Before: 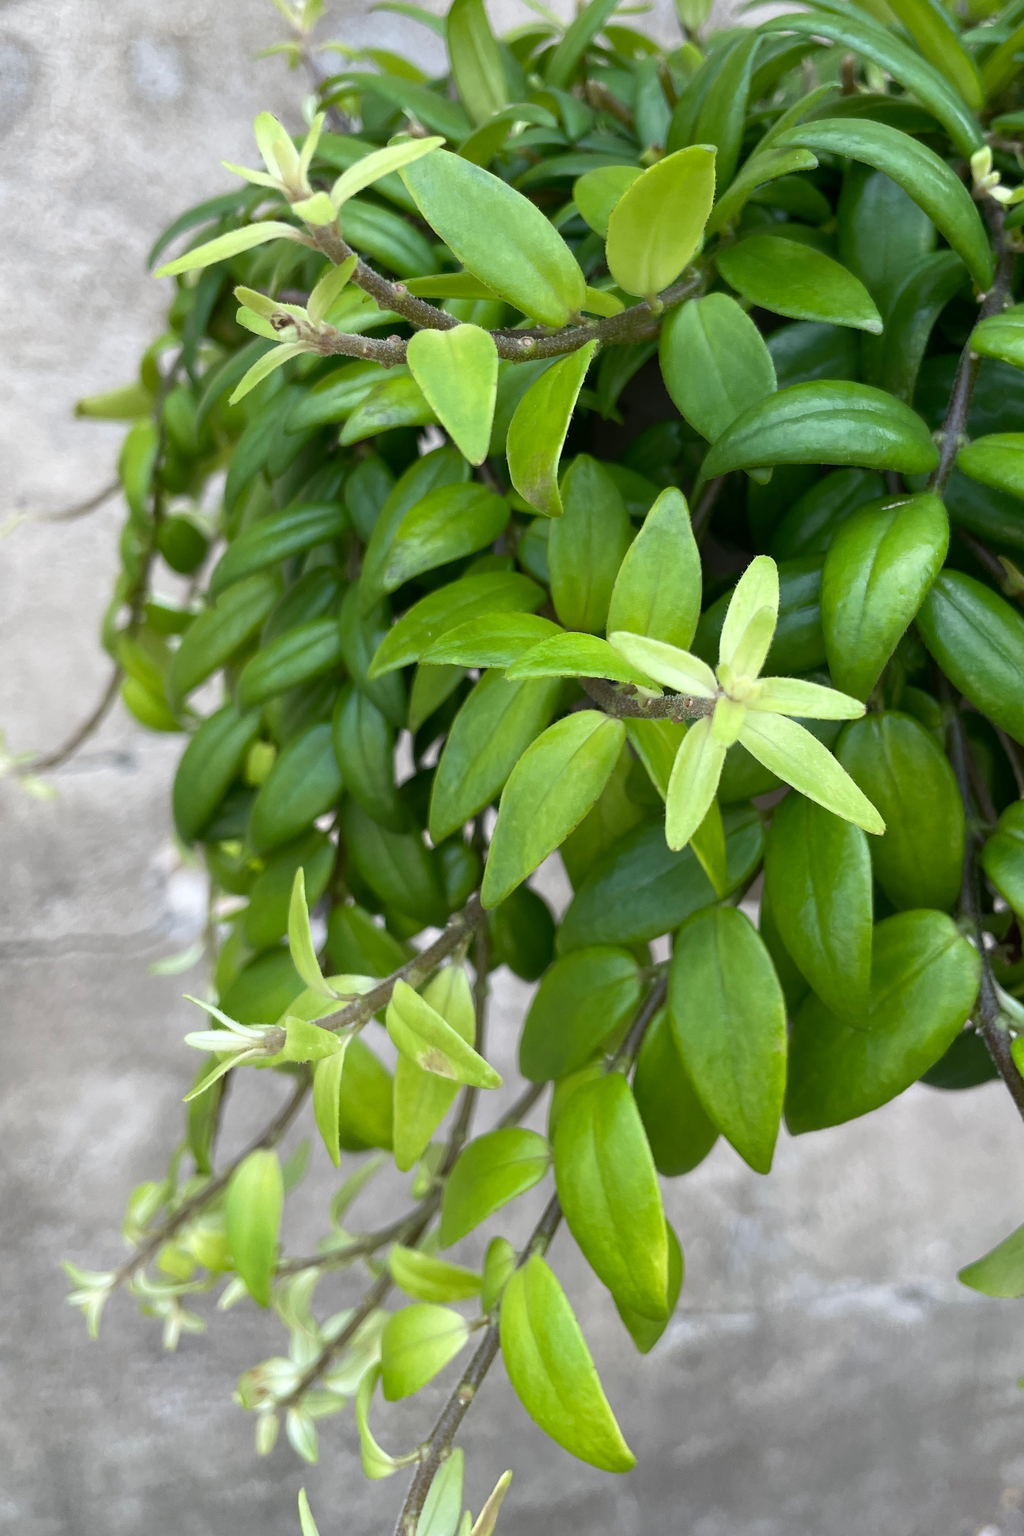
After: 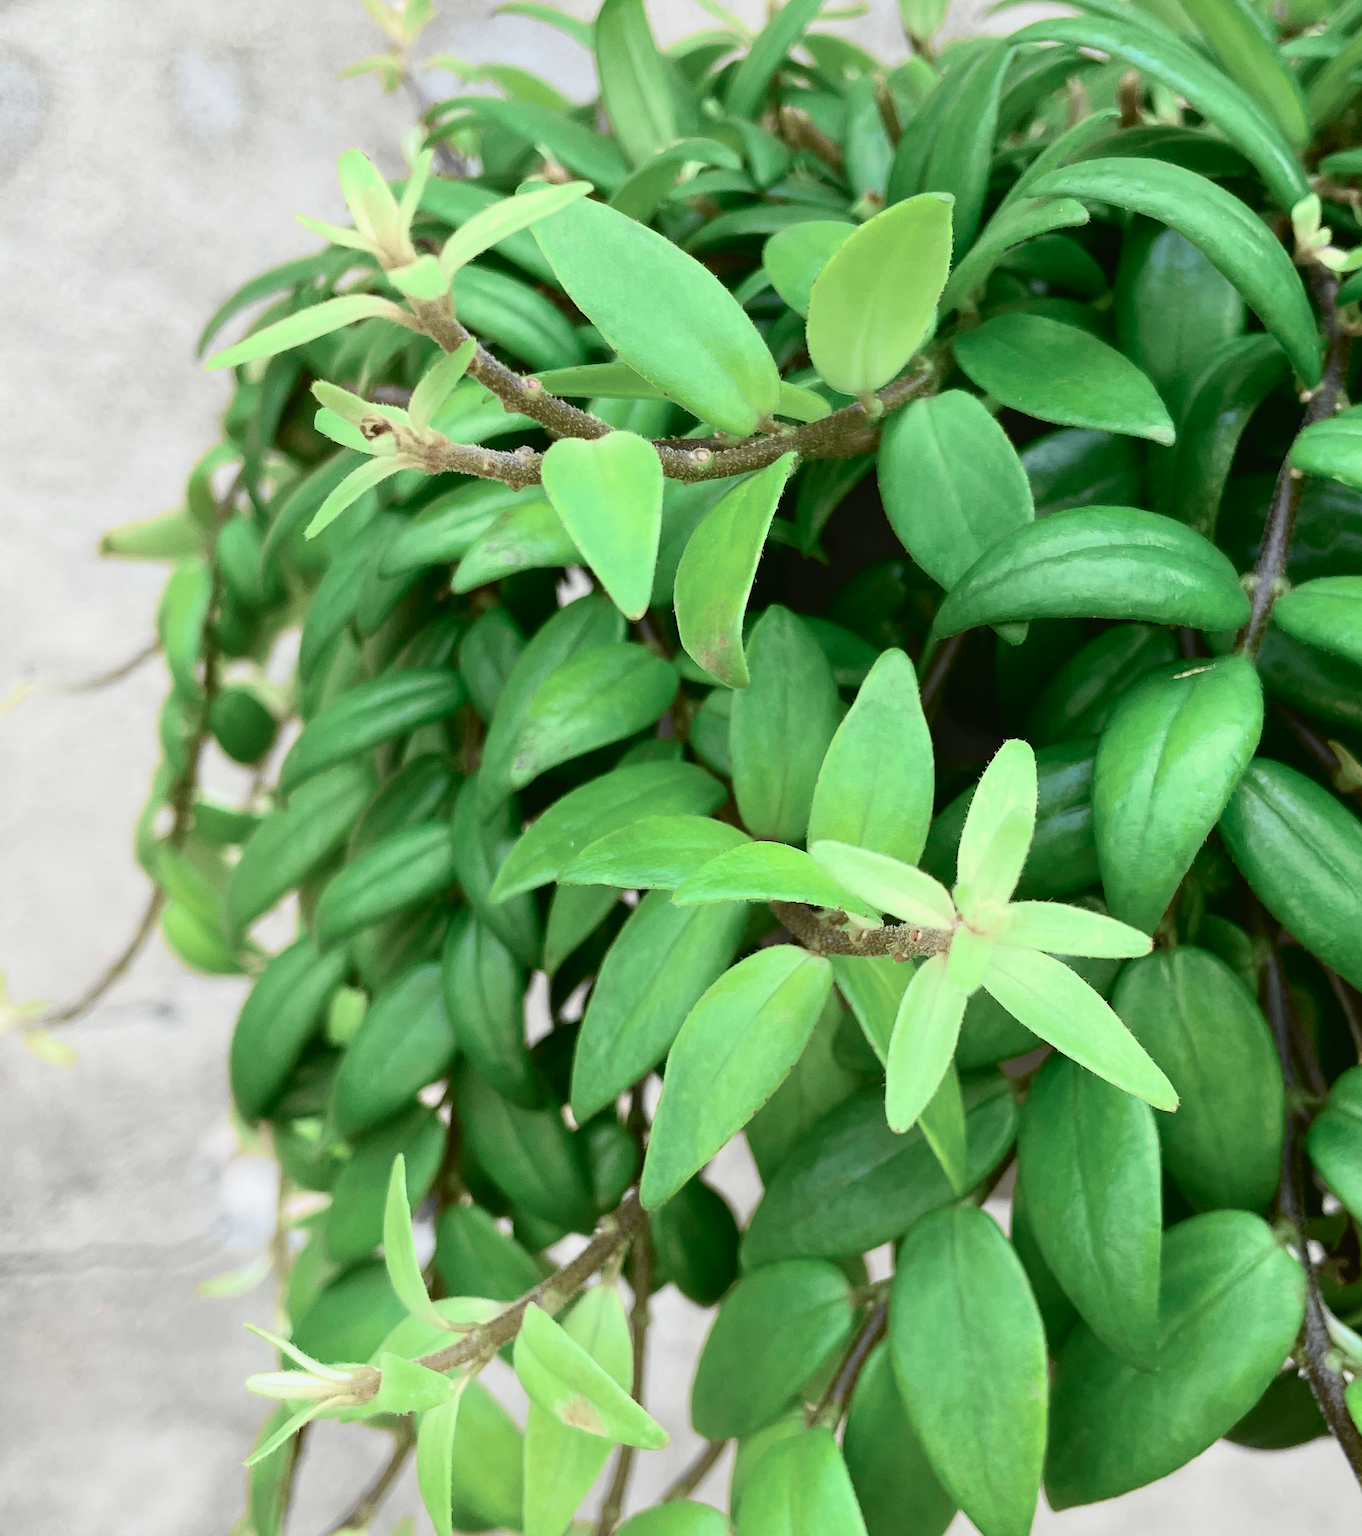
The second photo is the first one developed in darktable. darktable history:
tone curve: curves: ch0 [(0, 0.023) (0.113, 0.081) (0.204, 0.197) (0.498, 0.608) (0.709, 0.819) (0.984, 0.961)]; ch1 [(0, 0) (0.172, 0.123) (0.317, 0.272) (0.414, 0.382) (0.476, 0.479) (0.505, 0.501) (0.528, 0.54) (0.618, 0.647) (0.709, 0.764) (1, 1)]; ch2 [(0, 0) (0.411, 0.424) (0.492, 0.502) (0.521, 0.521) (0.55, 0.576) (0.686, 0.638) (1, 1)], color space Lab, independent channels, preserve colors none
crop: bottom 24.847%
